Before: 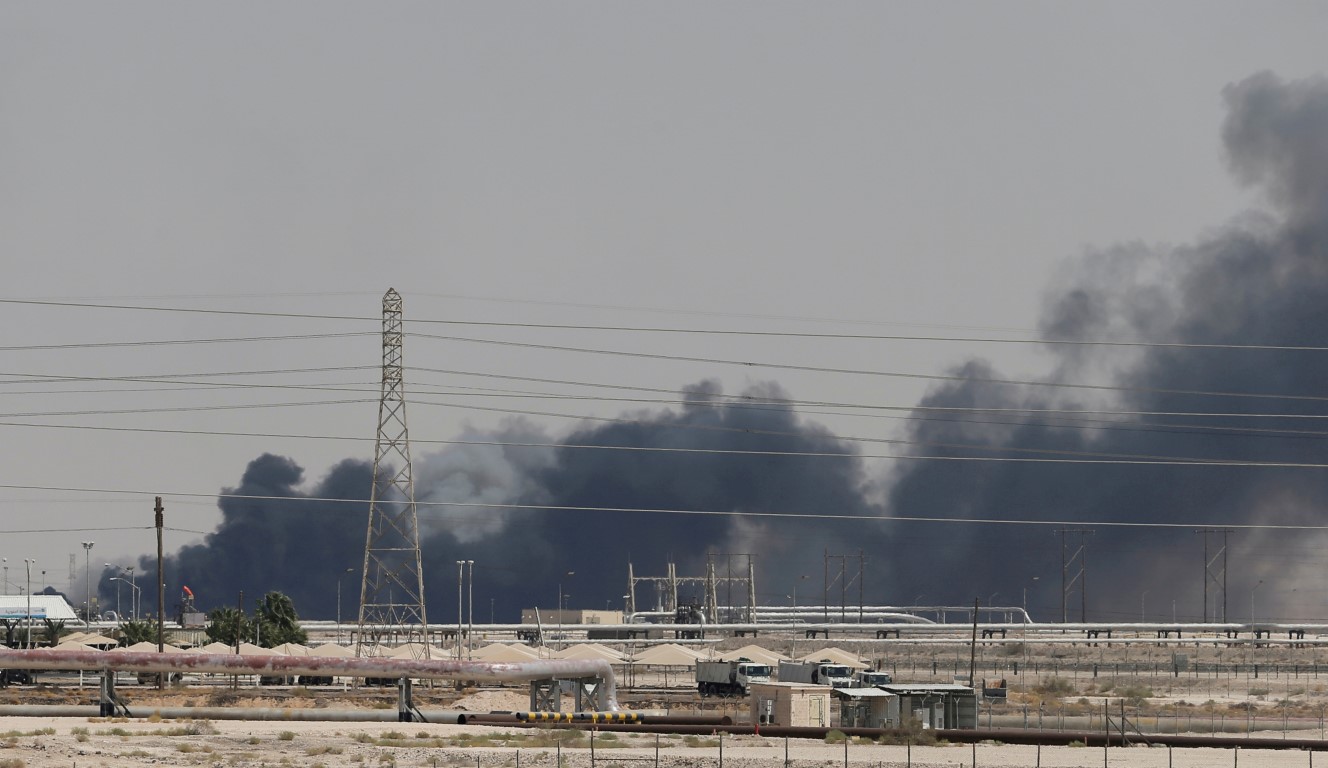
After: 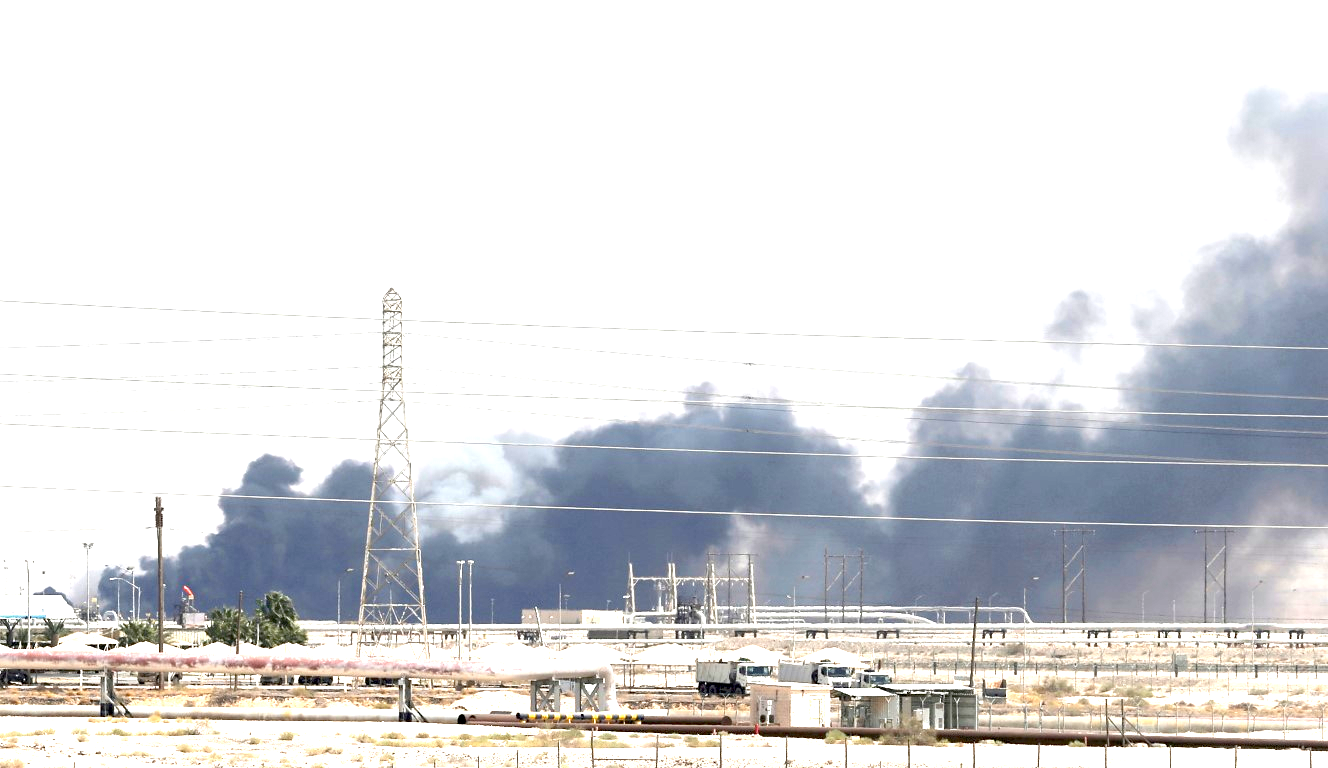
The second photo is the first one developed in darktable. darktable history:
exposure: black level correction 0.006, exposure 2.074 EV, compensate highlight preservation false
